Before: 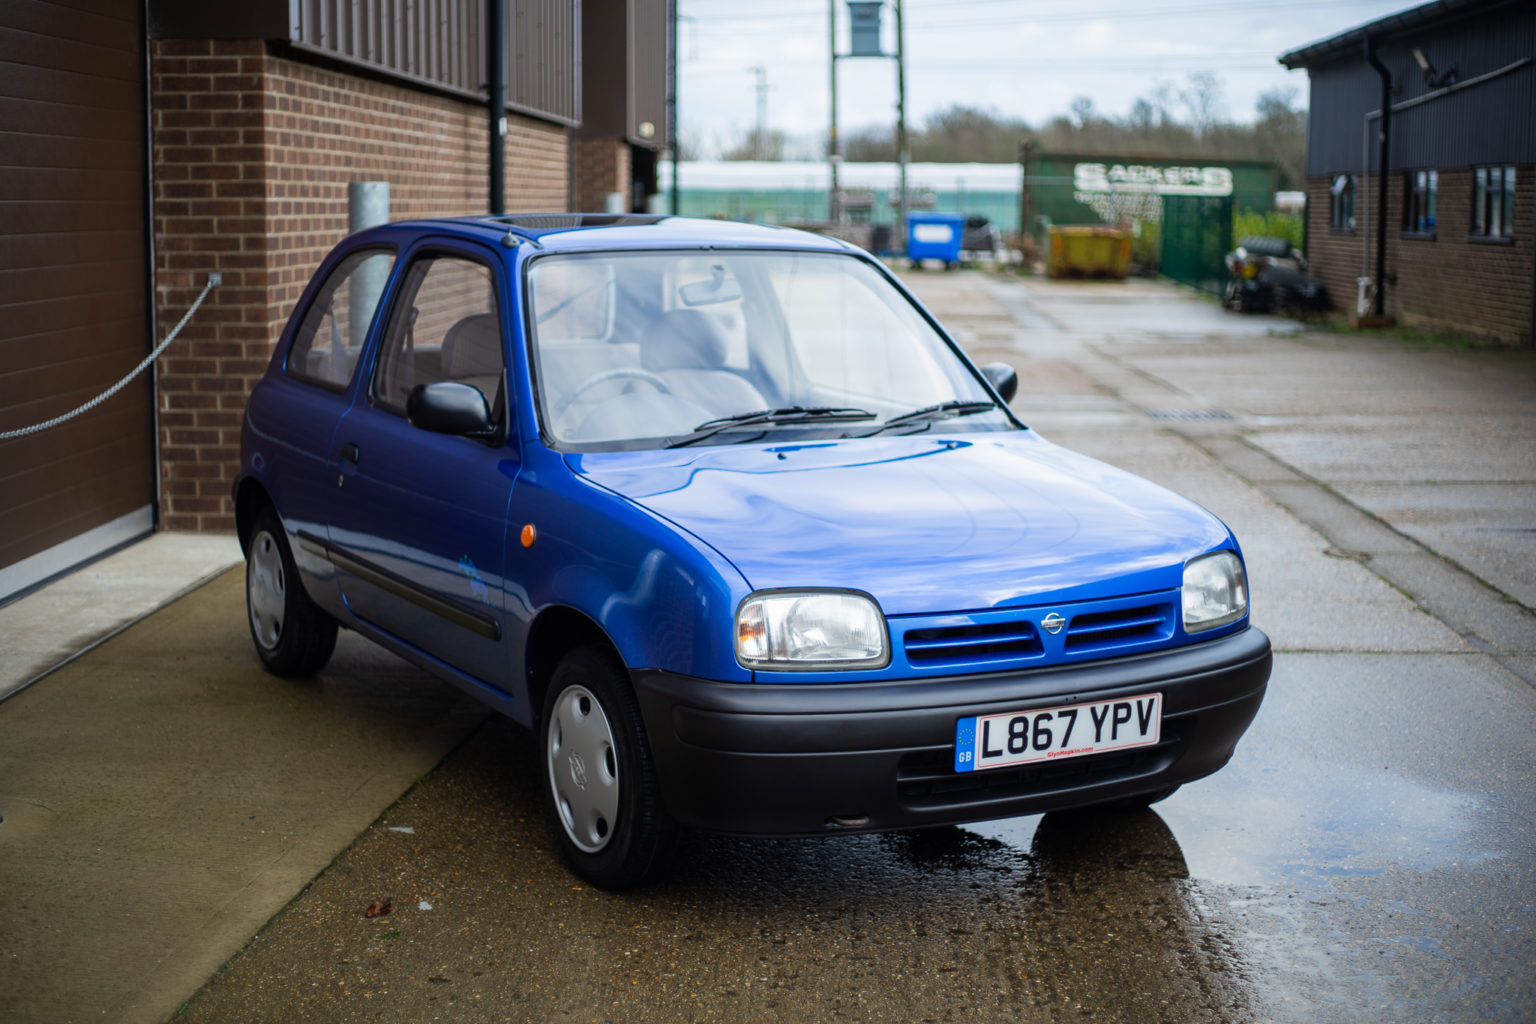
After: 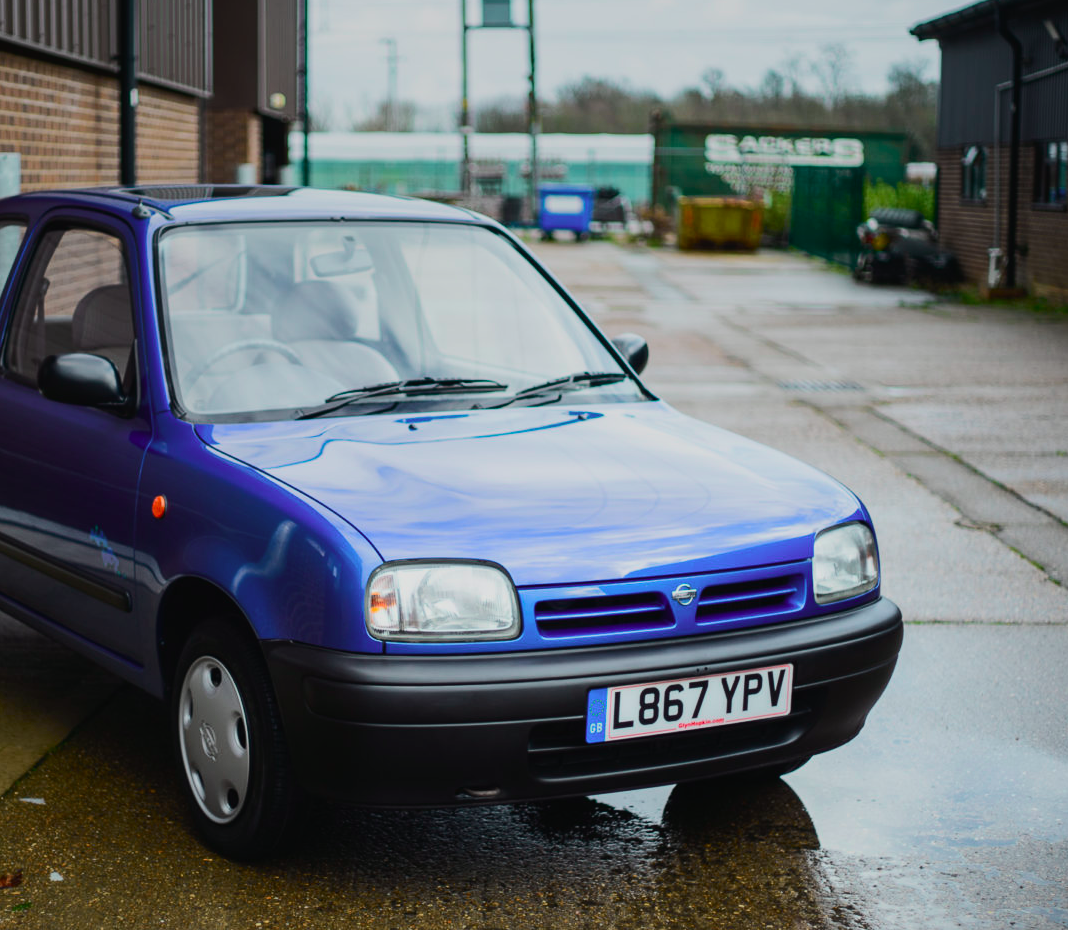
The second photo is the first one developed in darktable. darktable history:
tone equalizer: on, module defaults
graduated density: on, module defaults
tone curve: curves: ch0 [(0, 0.018) (0.036, 0.038) (0.15, 0.131) (0.27, 0.247) (0.503, 0.556) (0.763, 0.785) (1, 0.919)]; ch1 [(0, 0) (0.203, 0.158) (0.333, 0.283) (0.451, 0.417) (0.502, 0.5) (0.519, 0.522) (0.562, 0.588) (0.603, 0.664) (0.722, 0.813) (1, 1)]; ch2 [(0, 0) (0.29, 0.295) (0.404, 0.436) (0.497, 0.499) (0.521, 0.523) (0.561, 0.605) (0.639, 0.664) (0.712, 0.764) (1, 1)], color space Lab, independent channels, preserve colors none
crop and rotate: left 24.034%, top 2.838%, right 6.406%, bottom 6.299%
